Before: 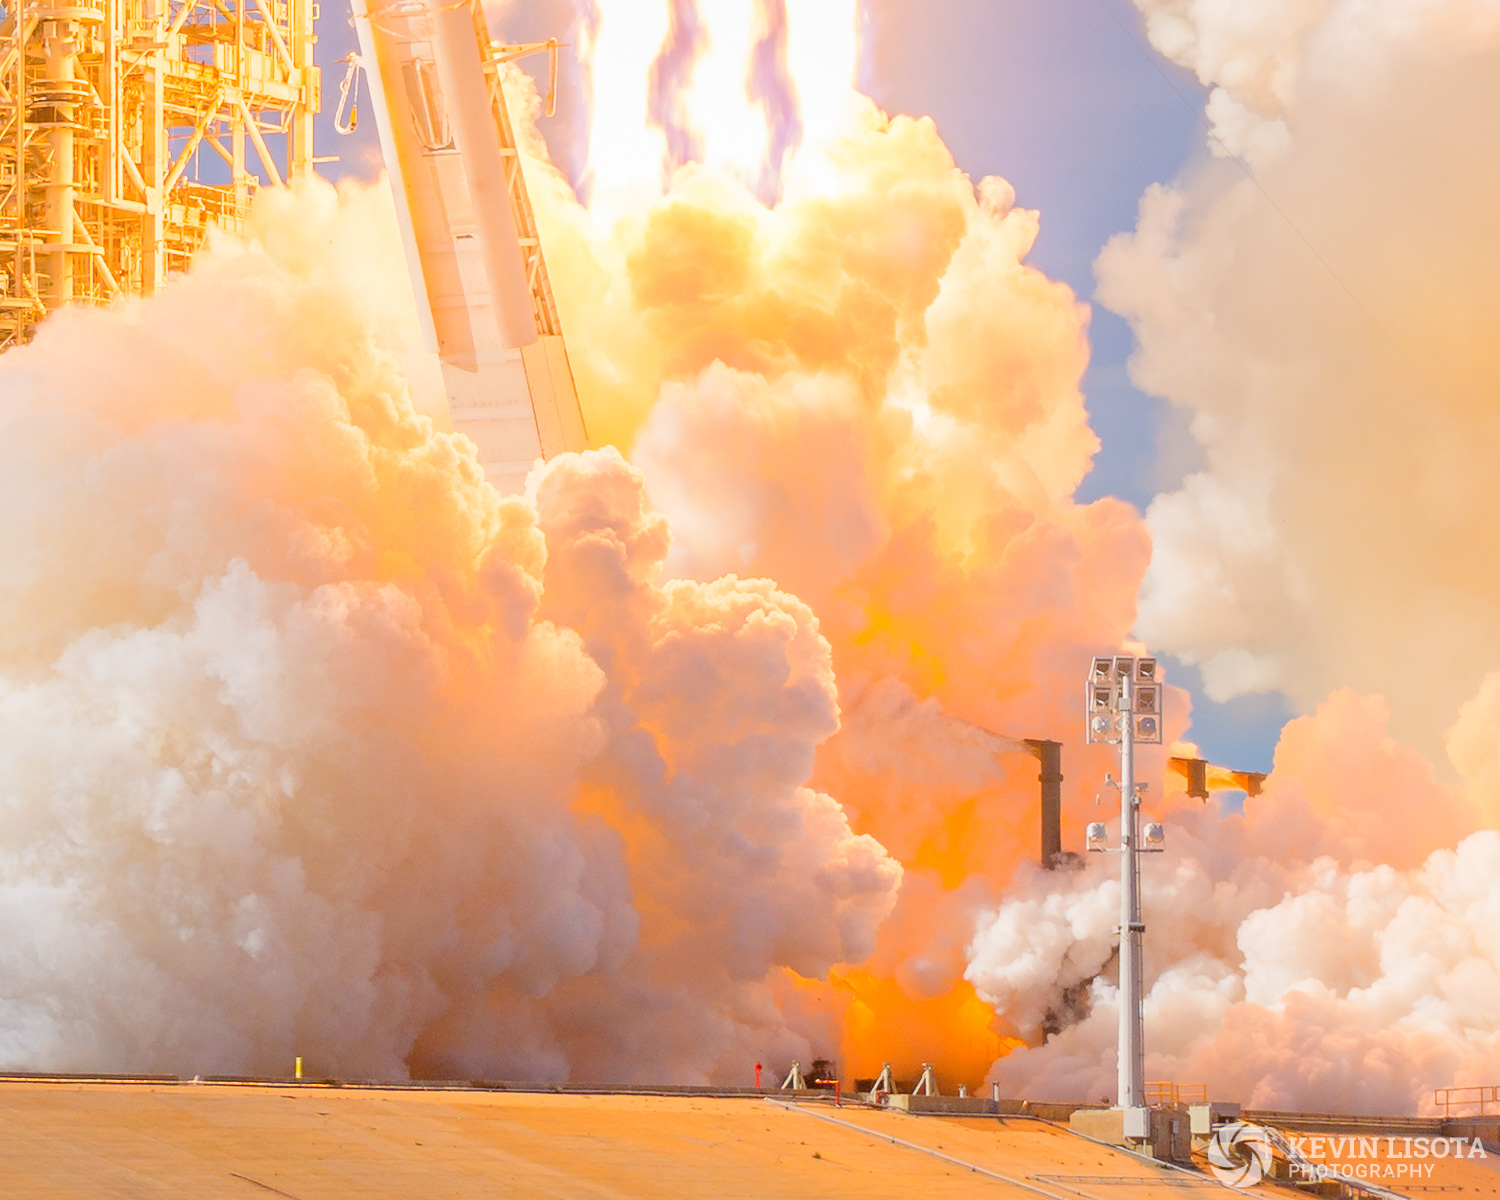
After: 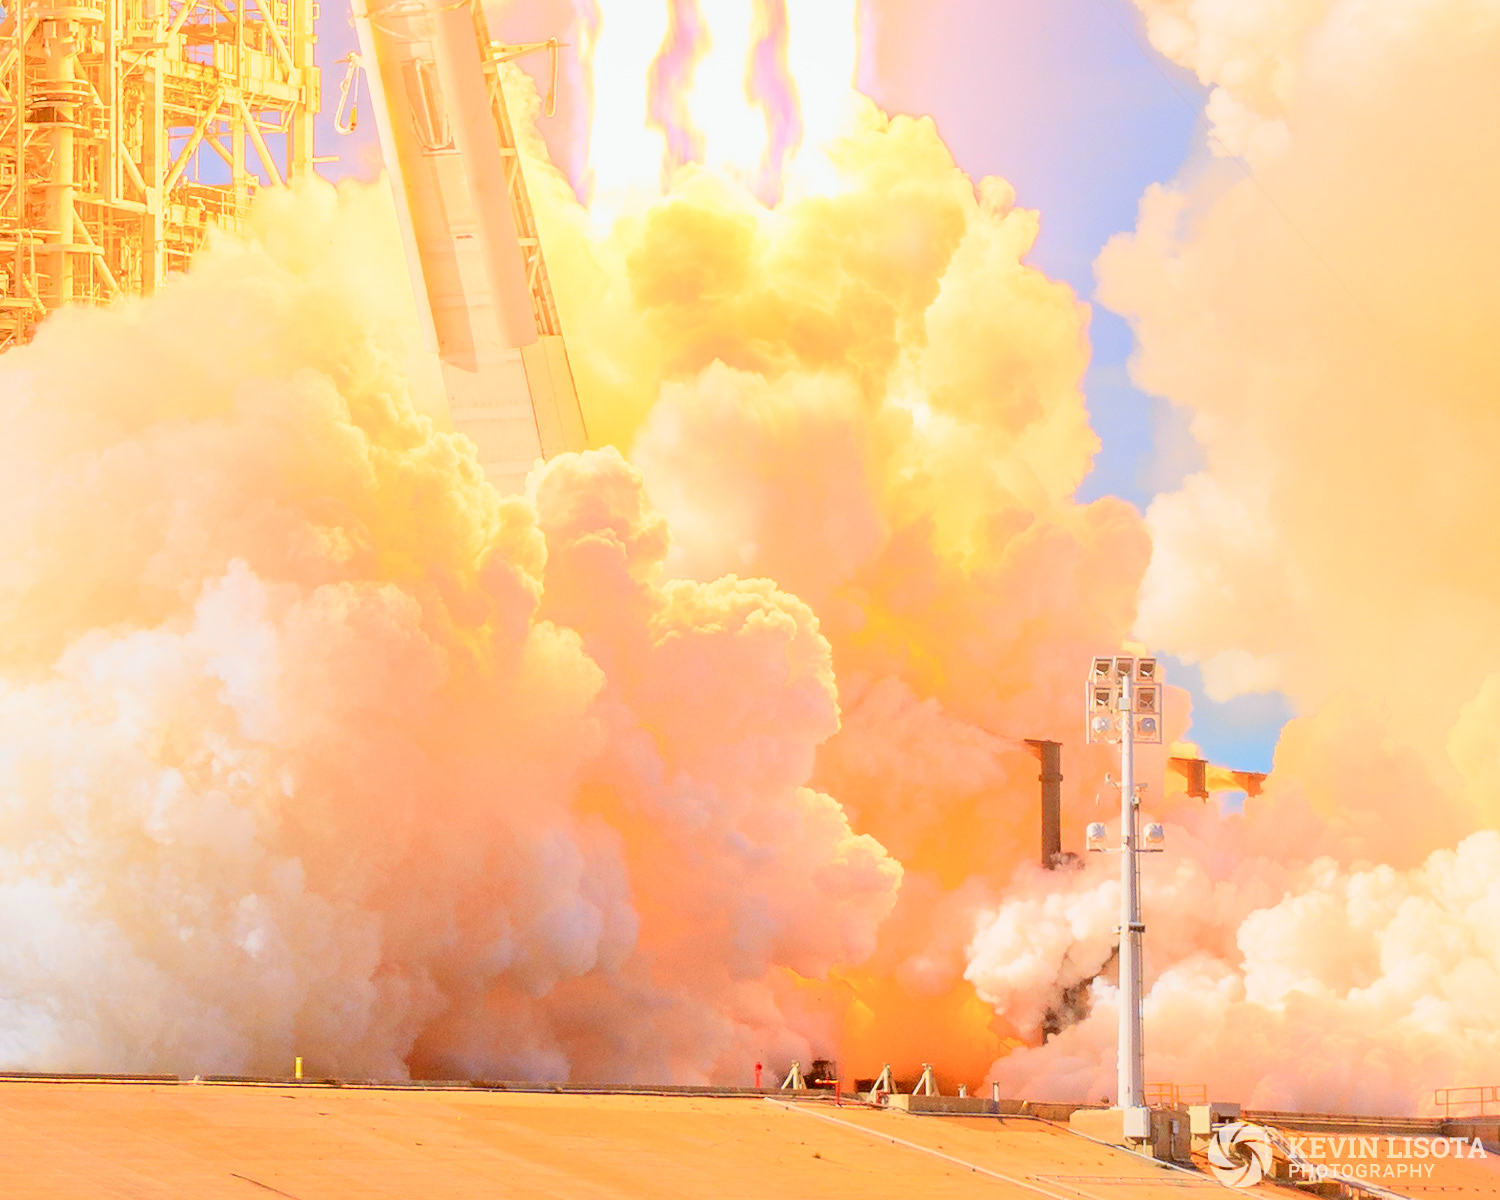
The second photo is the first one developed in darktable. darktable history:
contrast brightness saturation: saturation -0.05
tone curve: curves: ch0 [(0, 0.003) (0.044, 0.032) (0.12, 0.089) (0.19, 0.175) (0.271, 0.294) (0.457, 0.546) (0.588, 0.71) (0.701, 0.815) (0.86, 0.922) (1, 0.982)]; ch1 [(0, 0) (0.247, 0.215) (0.433, 0.382) (0.466, 0.426) (0.493, 0.481) (0.501, 0.5) (0.517, 0.524) (0.557, 0.582) (0.598, 0.651) (0.671, 0.735) (0.796, 0.85) (1, 1)]; ch2 [(0, 0) (0.249, 0.216) (0.357, 0.317) (0.448, 0.432) (0.478, 0.492) (0.498, 0.499) (0.517, 0.53) (0.537, 0.57) (0.569, 0.623) (0.61, 0.663) (0.706, 0.75) (0.808, 0.809) (0.991, 0.968)], color space Lab, independent channels, preserve colors none
